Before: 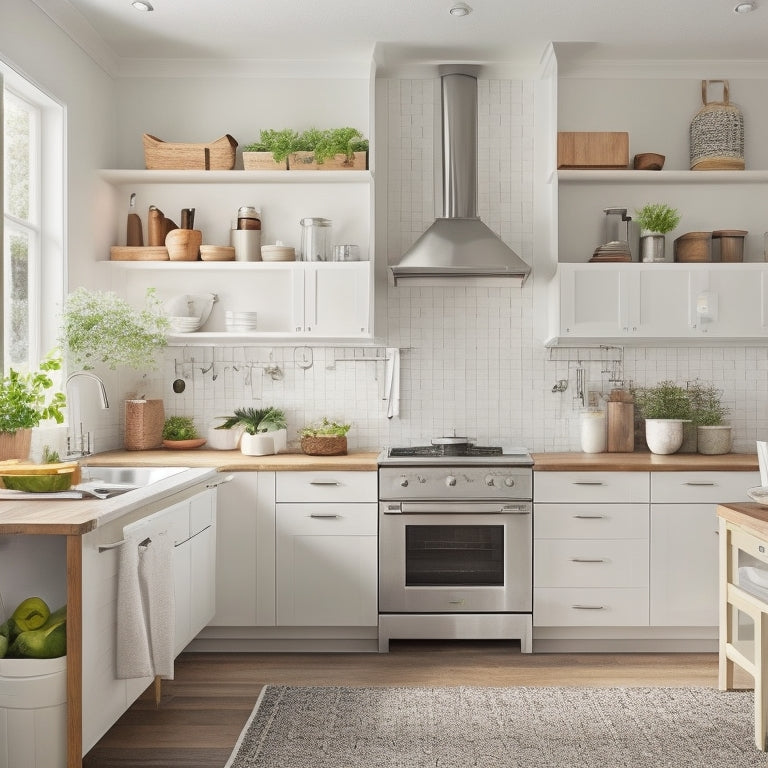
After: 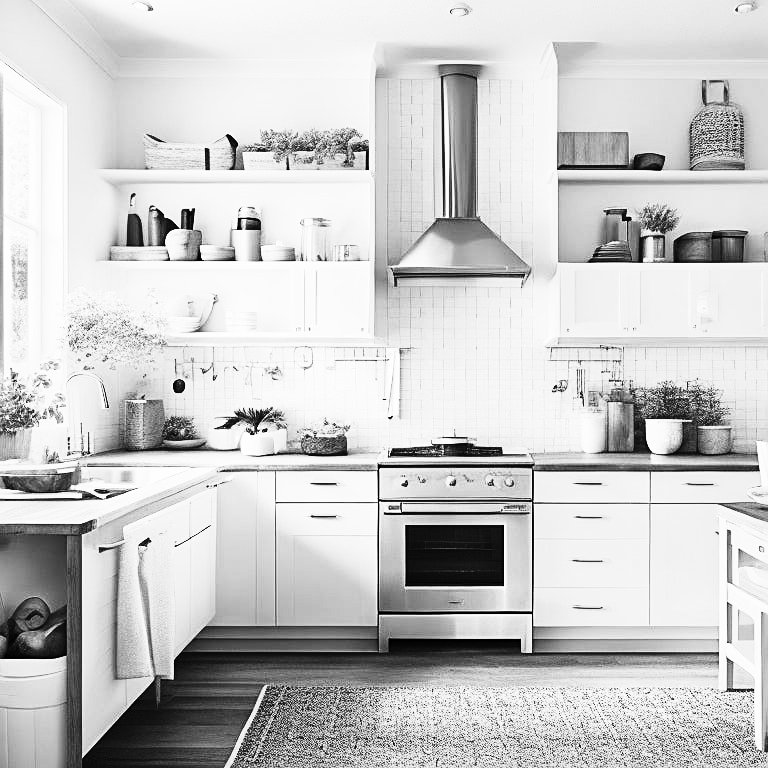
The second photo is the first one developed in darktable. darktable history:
monochrome: on, module defaults
sharpen: on, module defaults
tone curve: curves: ch0 [(0, 0) (0.003, 0.001) (0.011, 0.005) (0.025, 0.009) (0.044, 0.014) (0.069, 0.018) (0.1, 0.025) (0.136, 0.029) (0.177, 0.042) (0.224, 0.064) (0.277, 0.107) (0.335, 0.182) (0.399, 0.3) (0.468, 0.462) (0.543, 0.639) (0.623, 0.802) (0.709, 0.916) (0.801, 0.963) (0.898, 0.988) (1, 1)], preserve colors none
